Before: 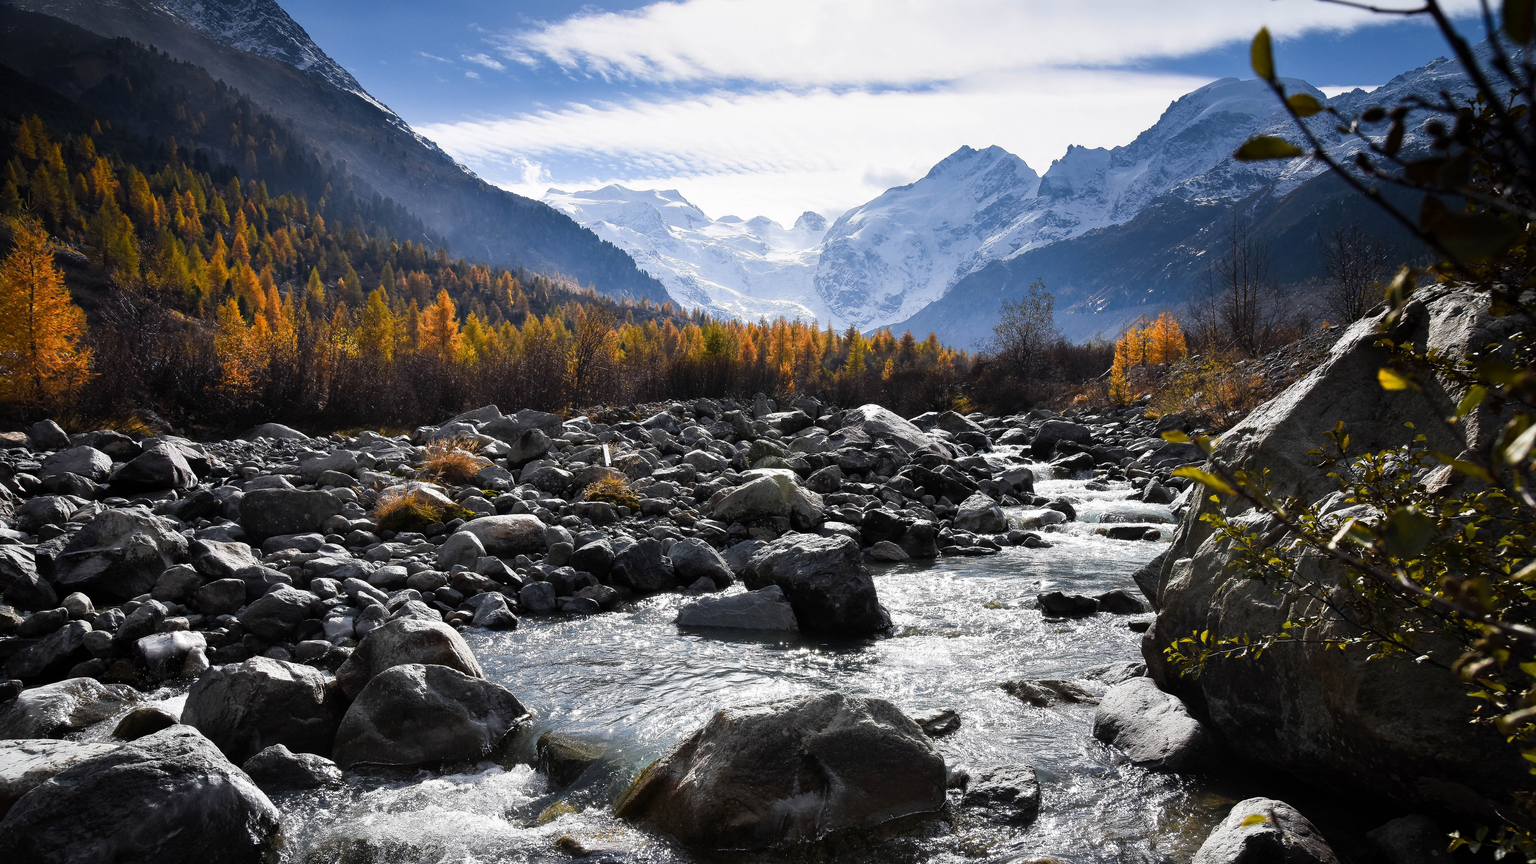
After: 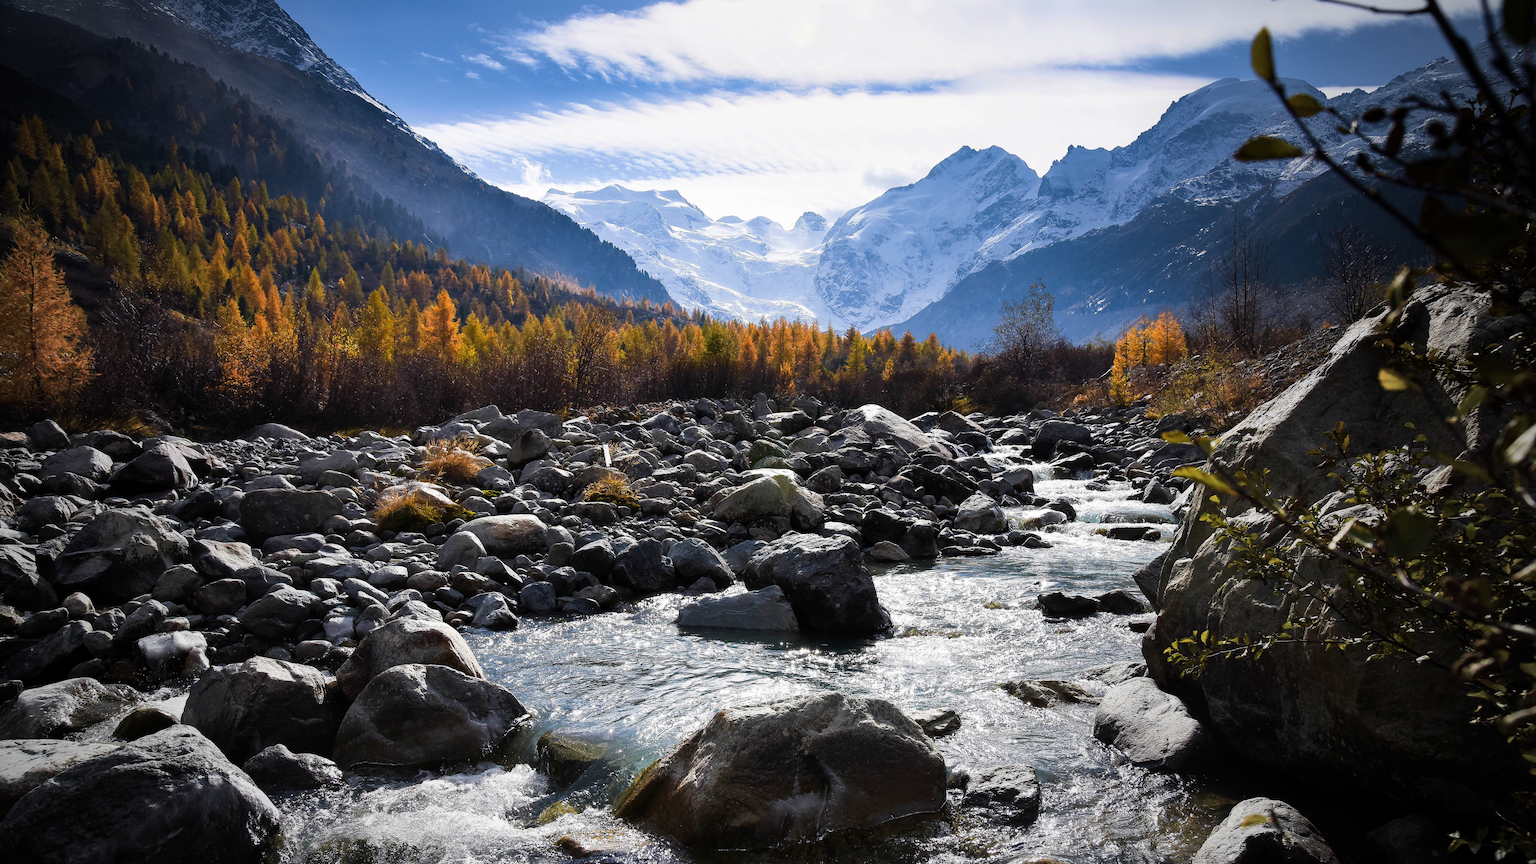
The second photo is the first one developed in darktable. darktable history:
velvia: strength 39.63%
vignetting: fall-off start 72.14%, fall-off radius 108.07%, brightness -0.713, saturation -0.488, center (-0.054, -0.359), width/height ratio 0.729
